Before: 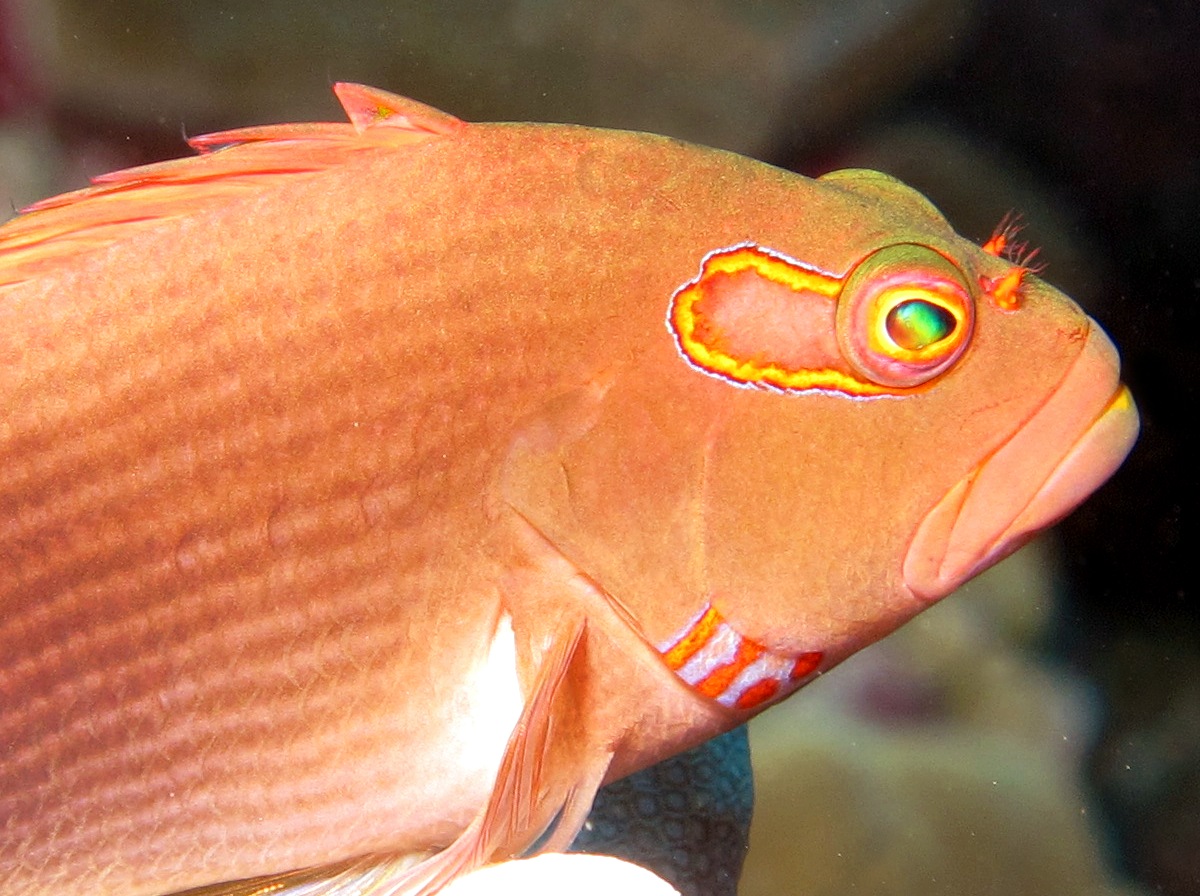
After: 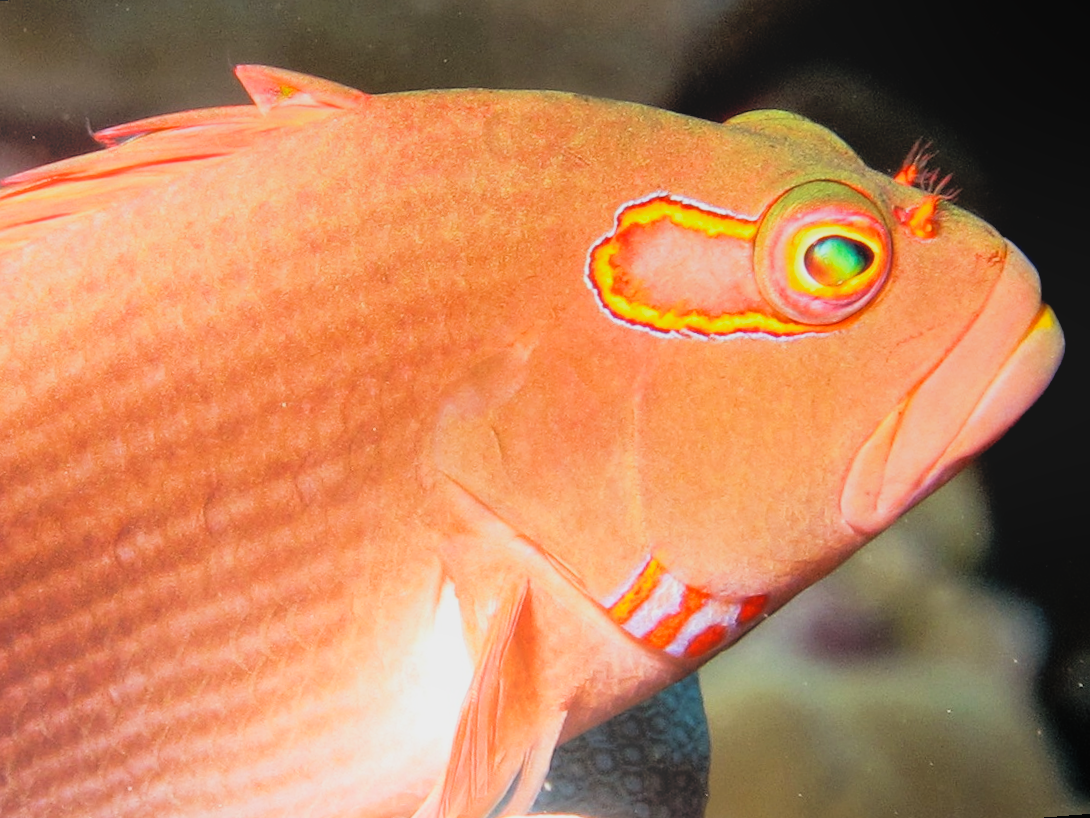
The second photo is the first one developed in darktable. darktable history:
filmic rgb: black relative exposure -5 EV, hardness 2.88, contrast 1.3, highlights saturation mix -30%
bloom: size 38%, threshold 95%, strength 30%
crop and rotate: left 3.238%
shadows and highlights: shadows 43.06, highlights 6.94
rotate and perspective: rotation -4.57°, crop left 0.054, crop right 0.944, crop top 0.087, crop bottom 0.914
vibrance: on, module defaults
rgb levels: preserve colors max RGB
